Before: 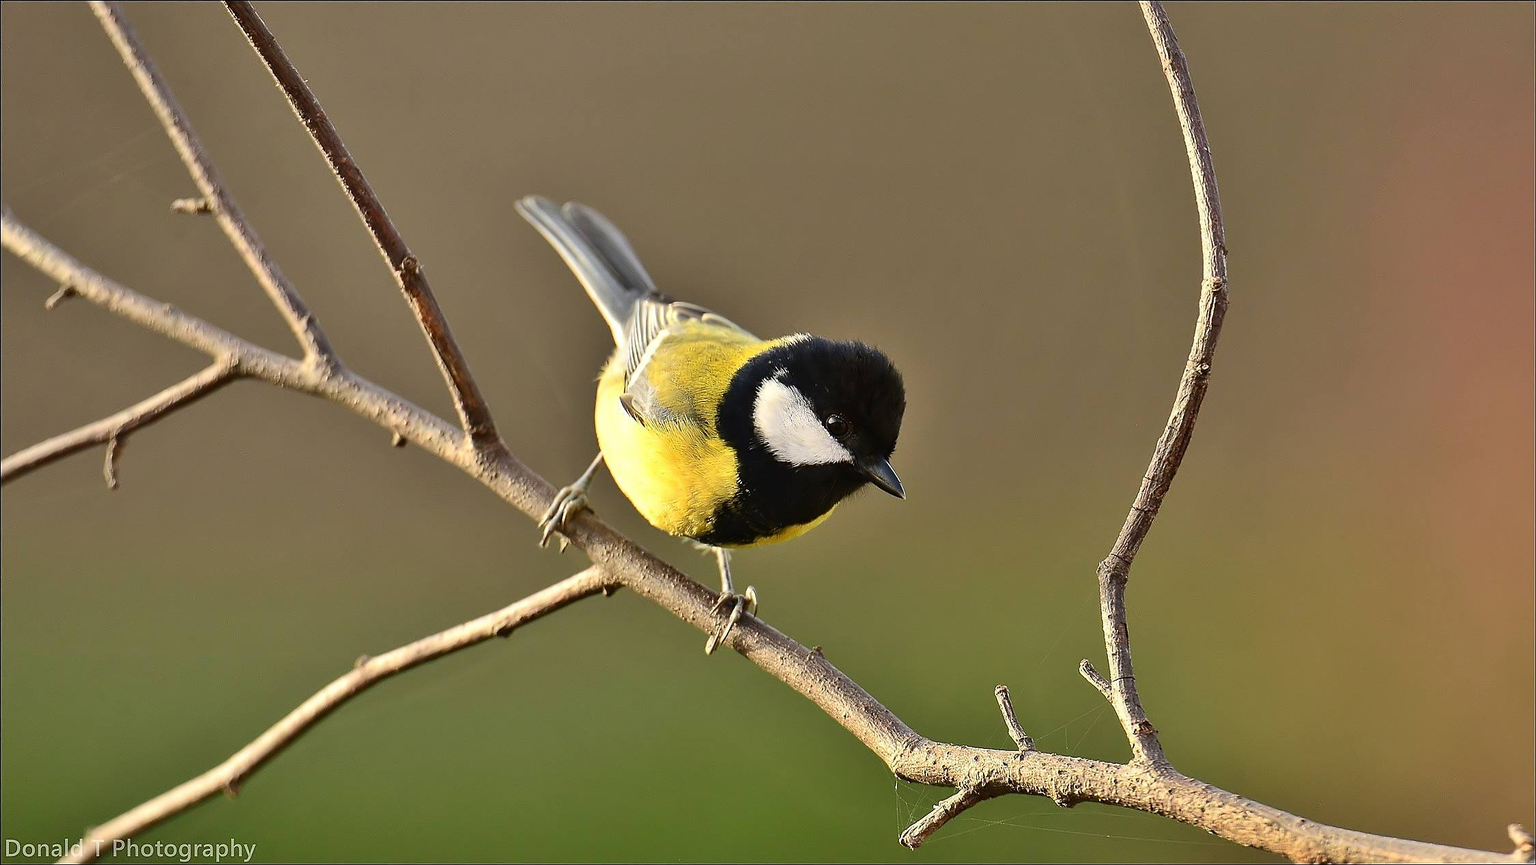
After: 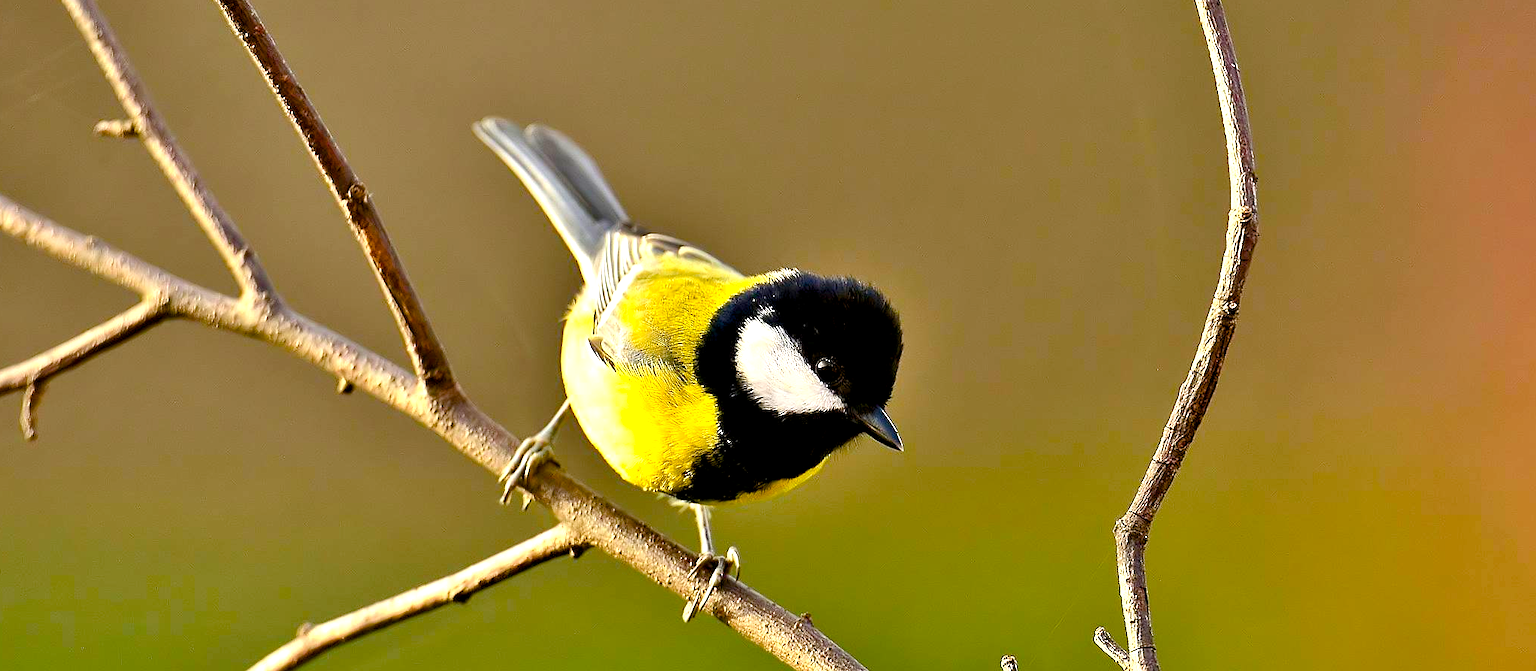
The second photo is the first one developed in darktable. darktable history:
sharpen: radius 2.864, amount 0.875, threshold 47.179
crop: left 5.569%, top 10.406%, right 3.559%, bottom 19.041%
color balance rgb: global offset › luminance -0.843%, linear chroma grading › global chroma 3.315%, perceptual saturation grading › global saturation 34.974%, perceptual saturation grading › highlights -29.966%, perceptual saturation grading › shadows 34.727%, perceptual brilliance grading › global brilliance 17.781%, global vibrance 20%
exposure: black level correction 0.001, compensate highlight preservation false
